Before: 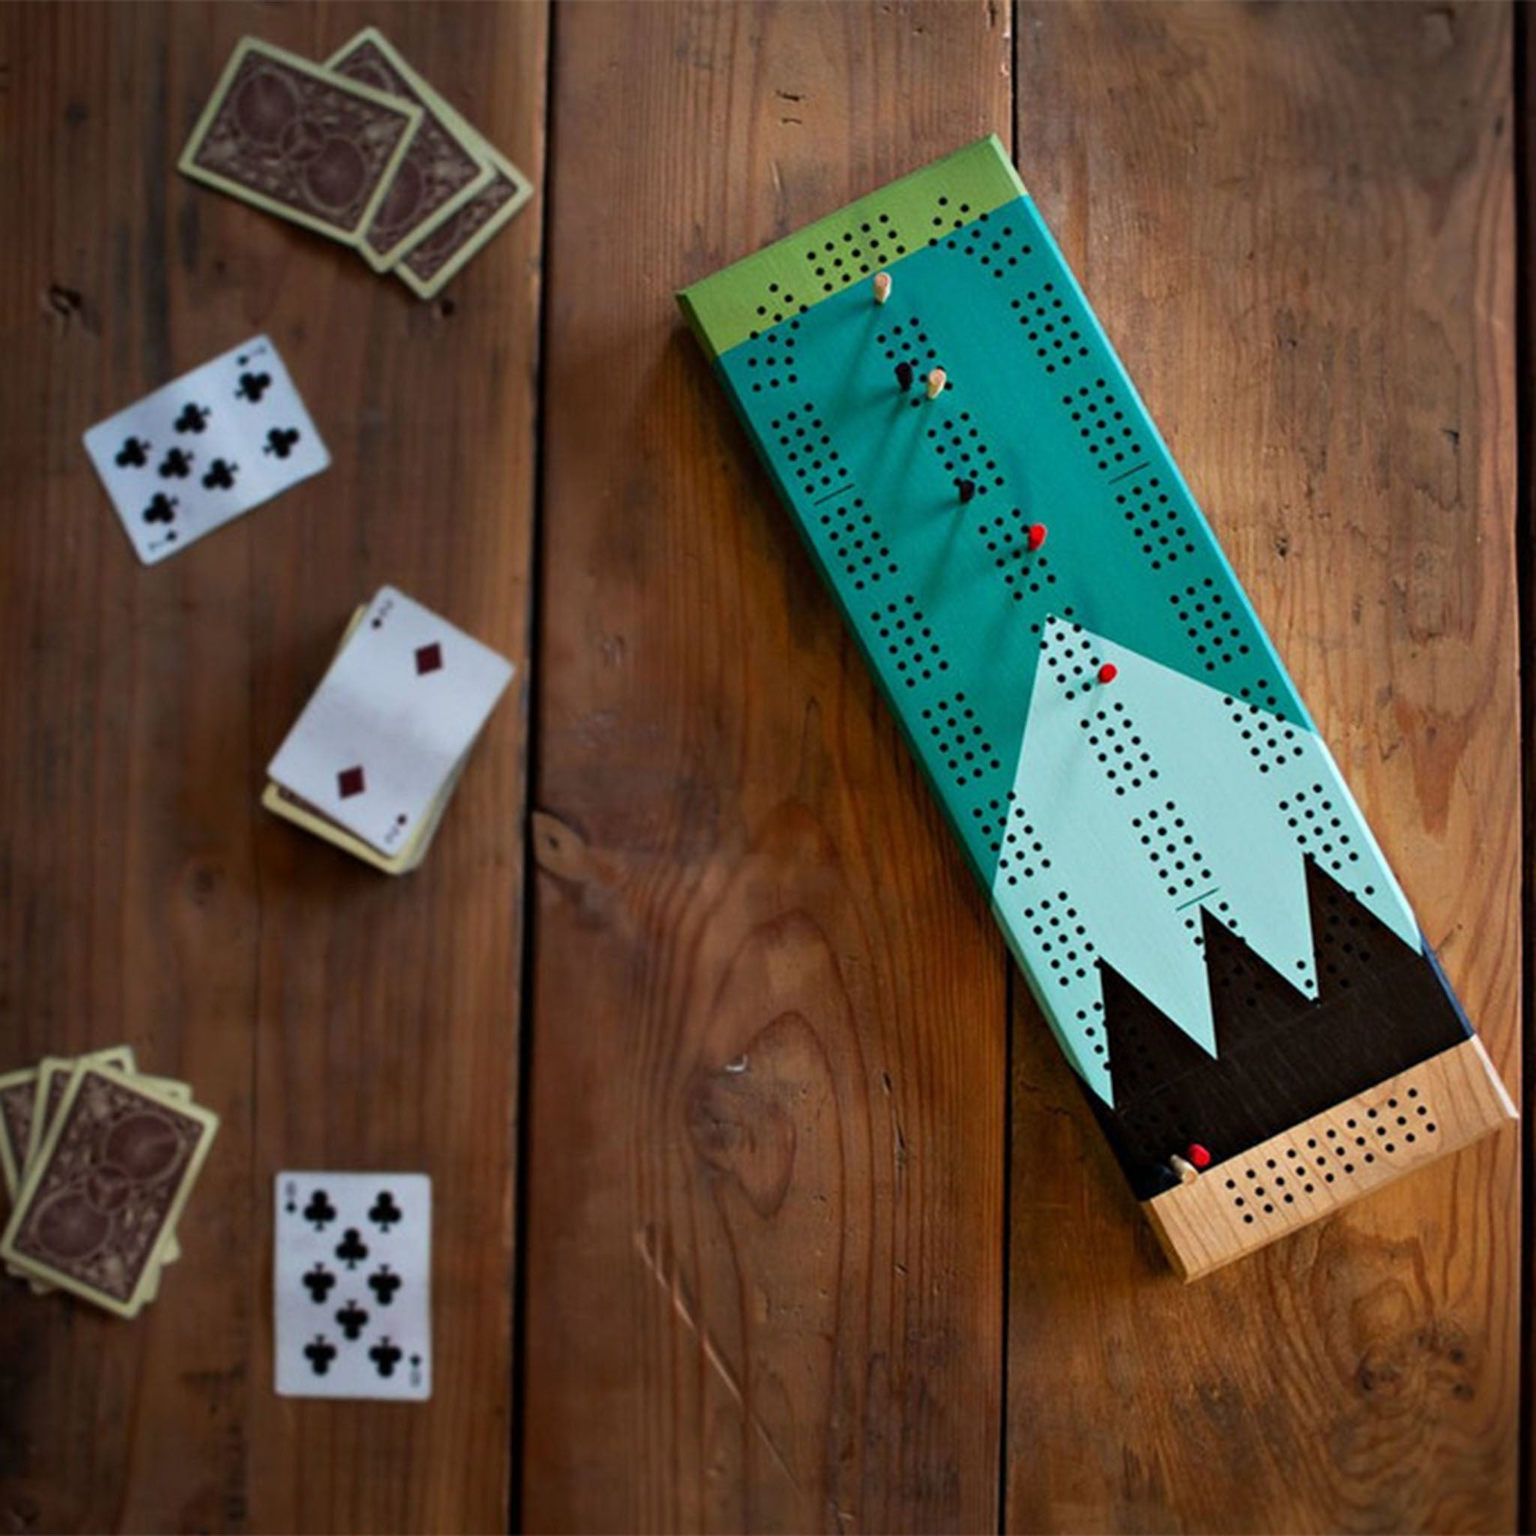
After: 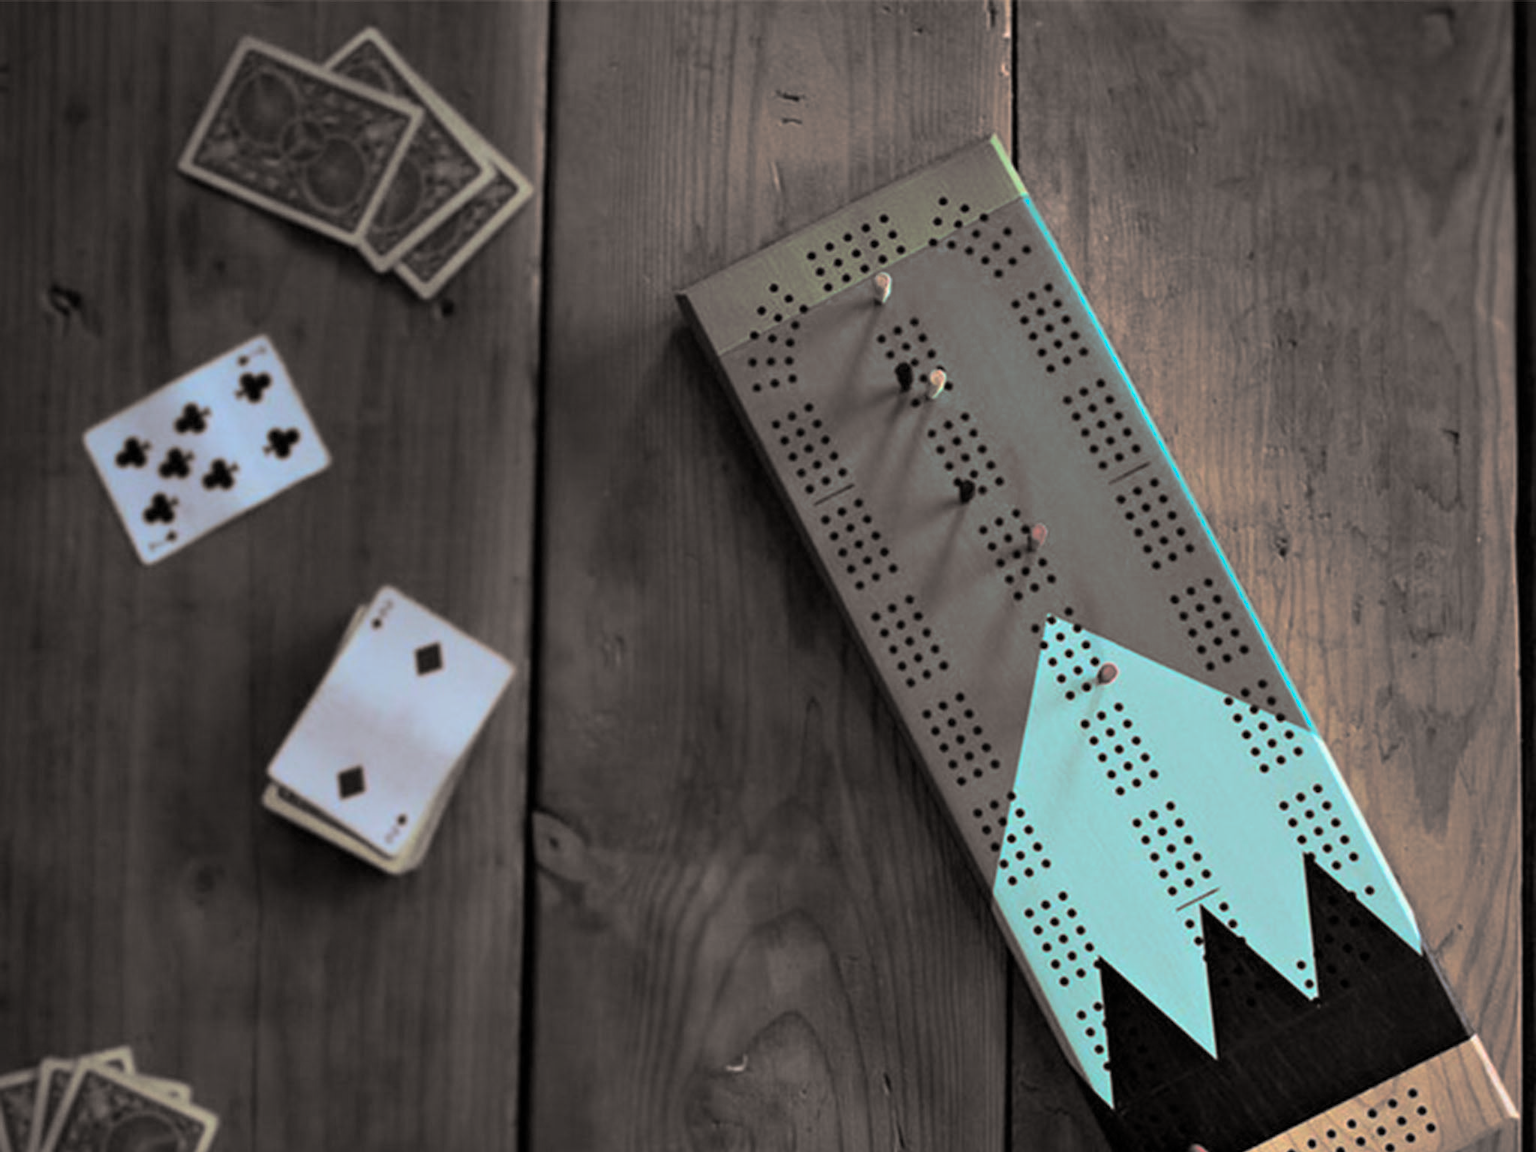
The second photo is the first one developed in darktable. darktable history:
color balance rgb: linear chroma grading › global chroma 15%, perceptual saturation grading › global saturation 30%
split-toning: shadows › hue 26°, shadows › saturation 0.09, highlights › hue 40°, highlights › saturation 0.18, balance -63, compress 0%
crop: bottom 24.967%
